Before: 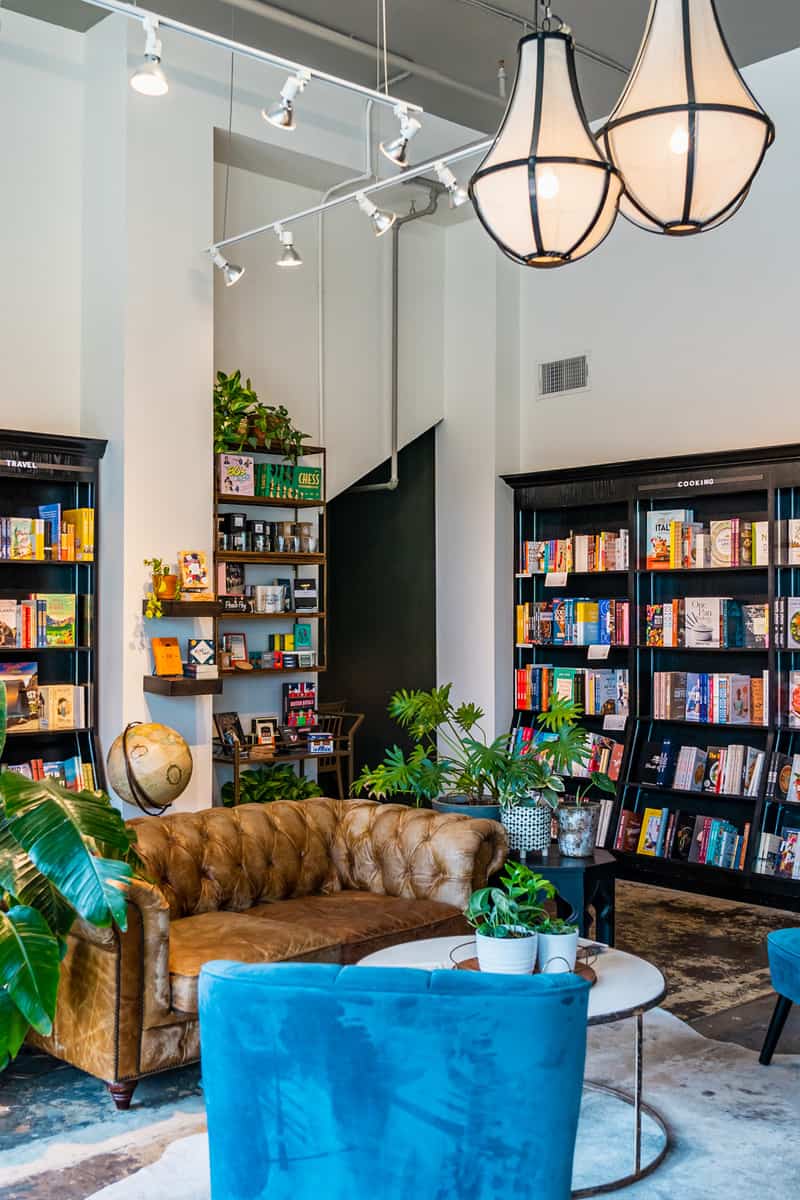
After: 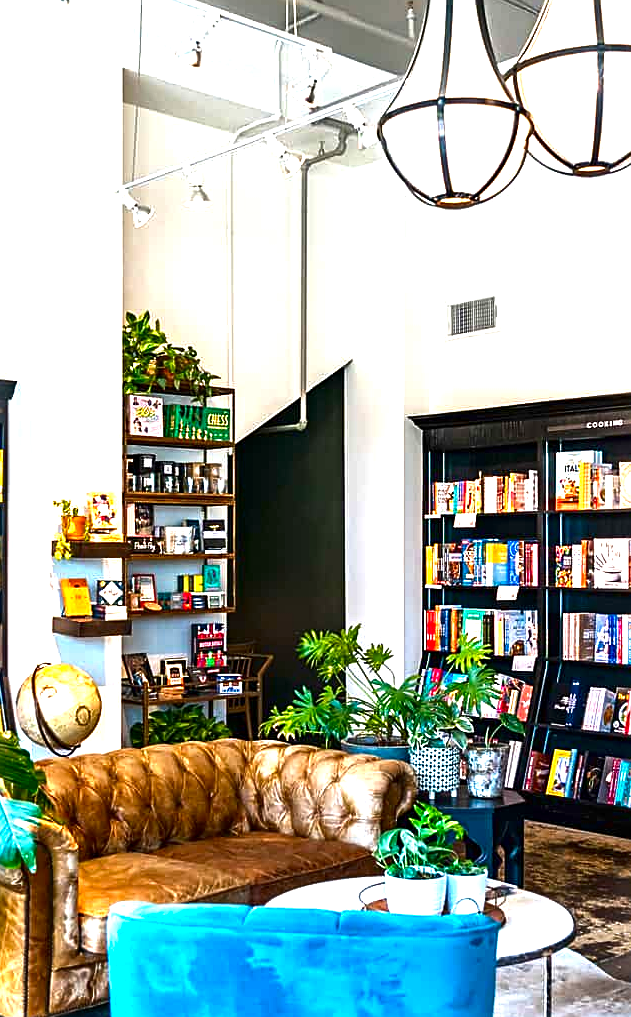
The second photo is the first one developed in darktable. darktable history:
sharpen: on, module defaults
base curve: curves: ch0 [(0, 0) (0.472, 0.455) (1, 1)]
tone equalizer: on, module defaults
color balance rgb: perceptual saturation grading › global saturation -0.104%, global vibrance 11.053%
crop: left 11.466%, top 4.963%, right 9.552%, bottom 10.249%
contrast brightness saturation: brightness -0.195, saturation 0.082
exposure: black level correction 0, exposure 1.388 EV, compensate exposure bias true, compensate highlight preservation false
